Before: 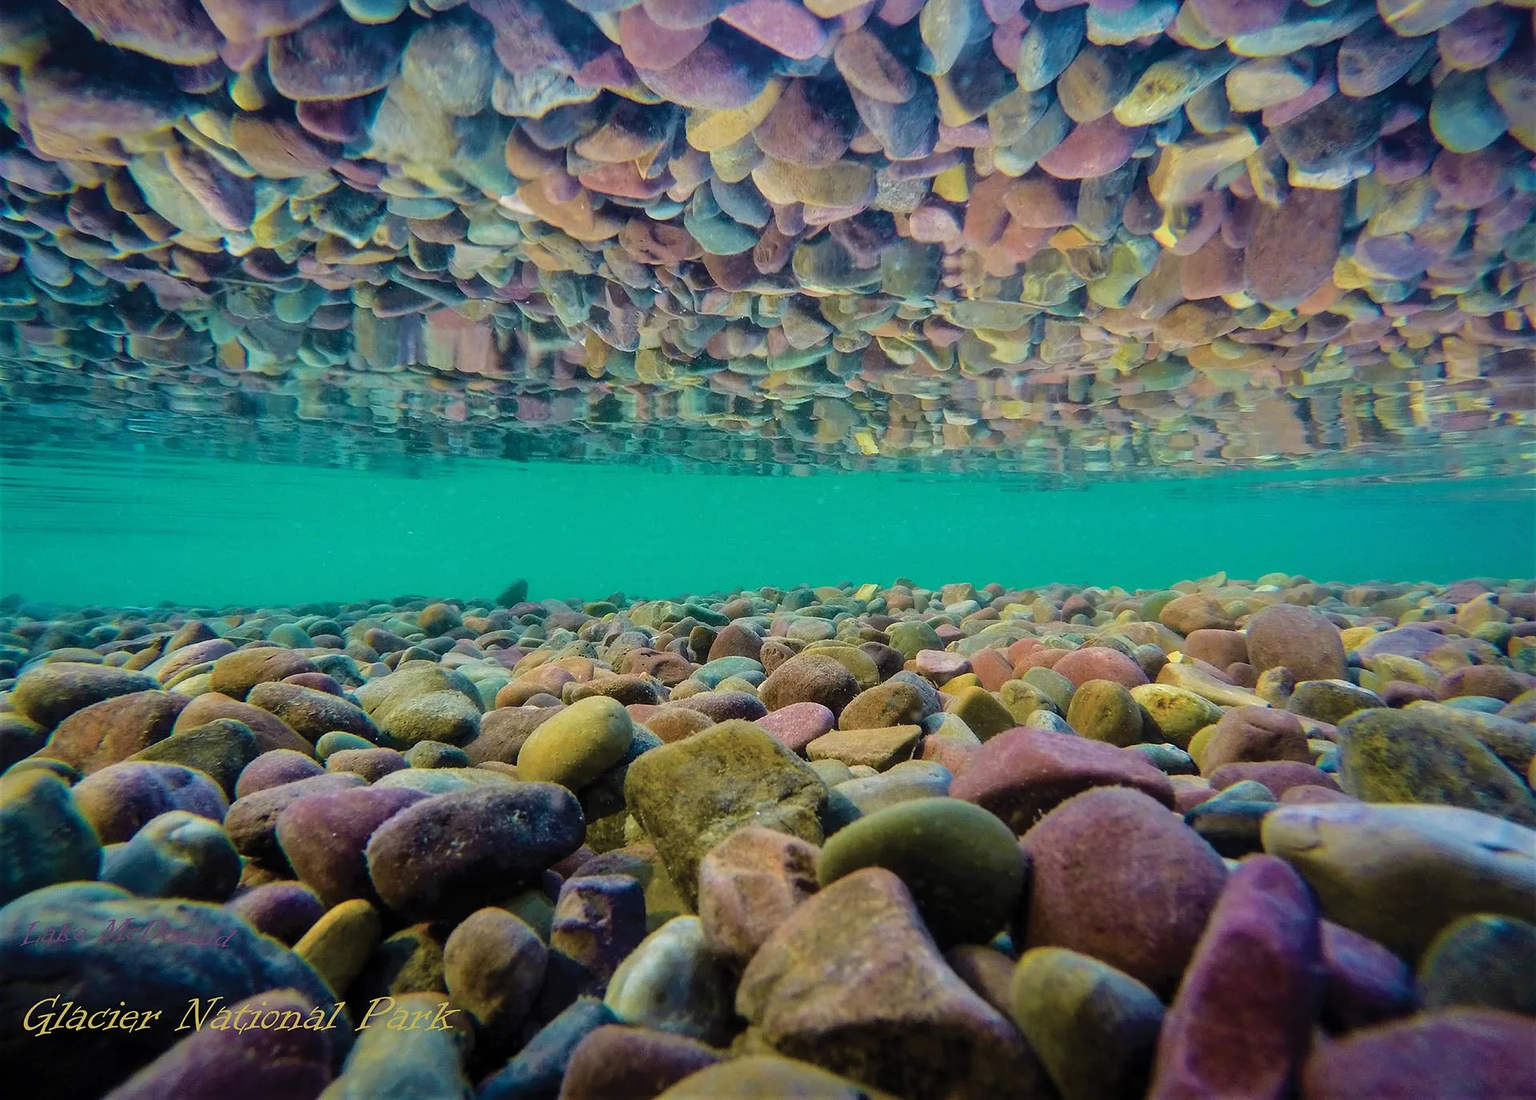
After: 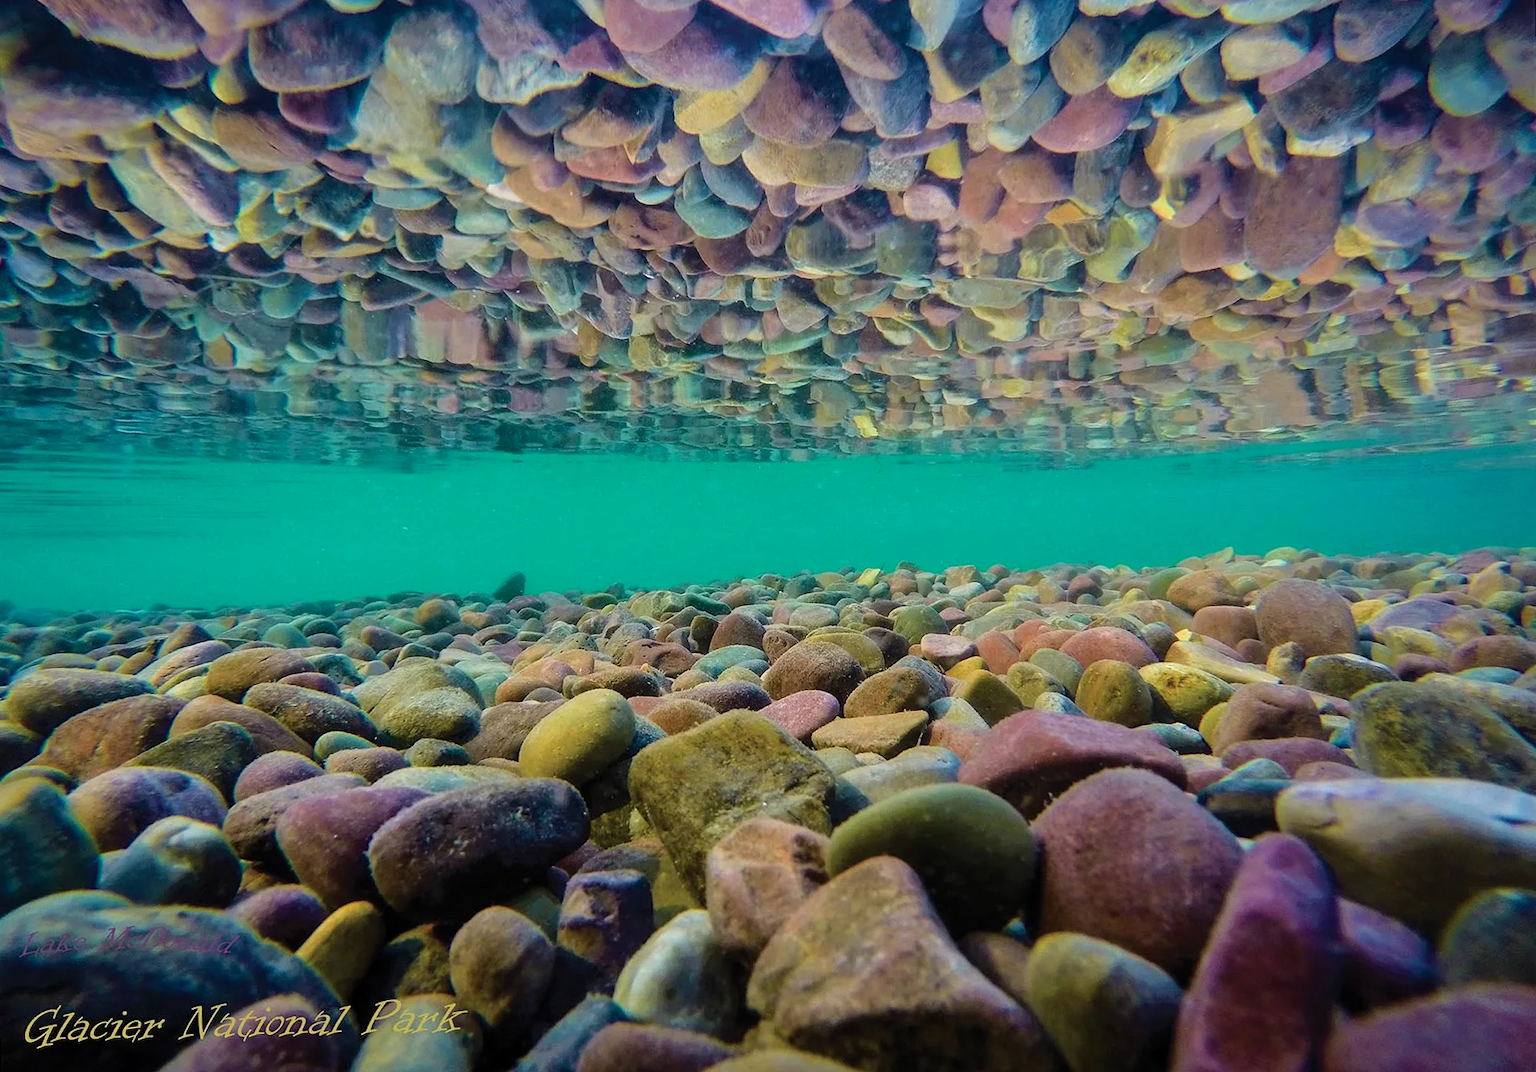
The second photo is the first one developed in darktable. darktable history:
tone equalizer: on, module defaults
rotate and perspective: rotation -1.42°, crop left 0.016, crop right 0.984, crop top 0.035, crop bottom 0.965
contrast brightness saturation: contrast 0.08, saturation 0.02
